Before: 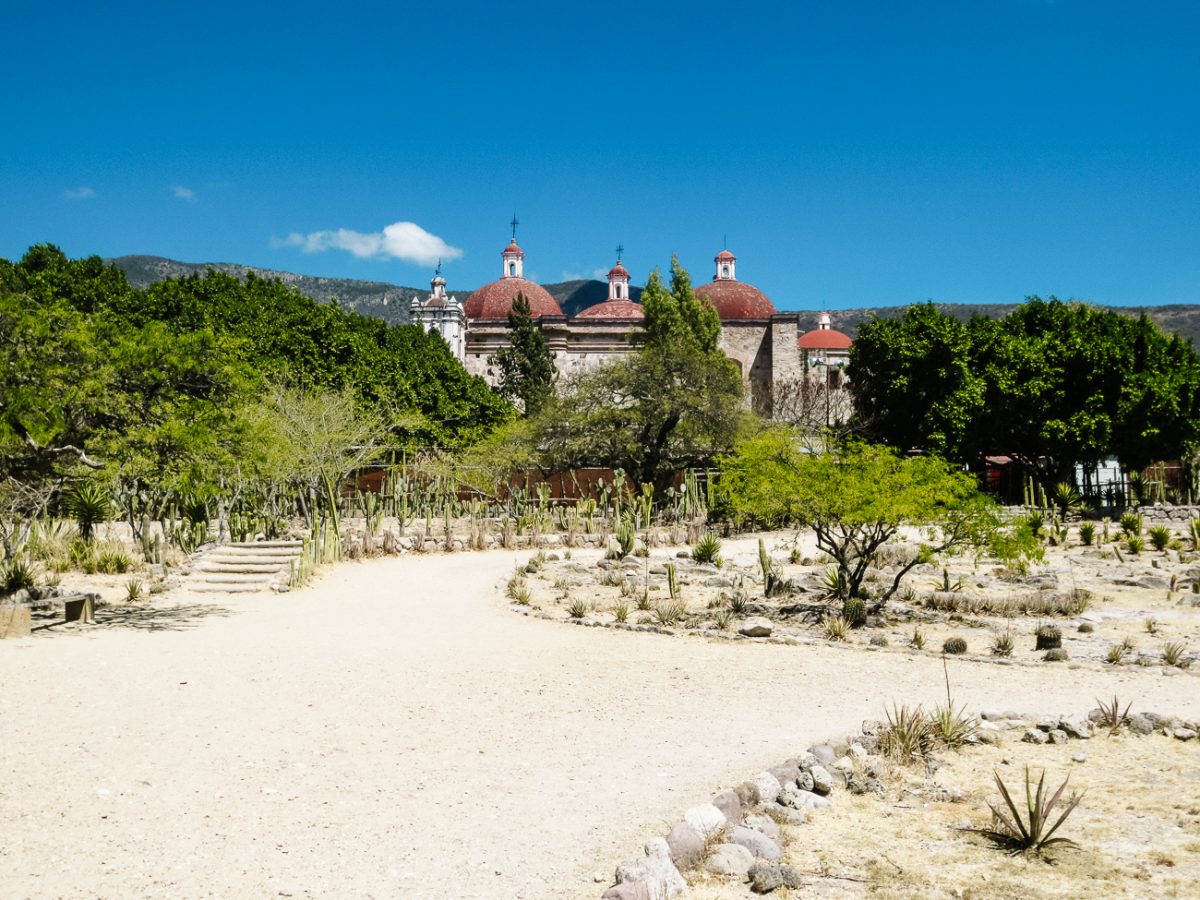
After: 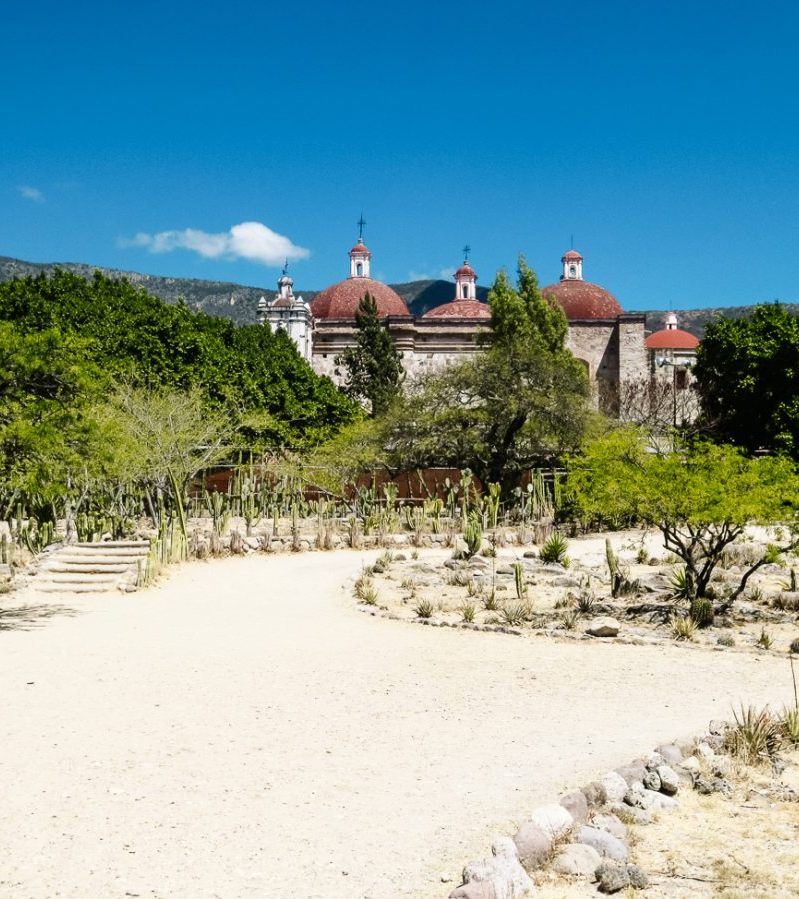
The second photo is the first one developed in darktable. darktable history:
shadows and highlights: shadows -29.11, highlights 30.4
crop and rotate: left 12.76%, right 20.601%
